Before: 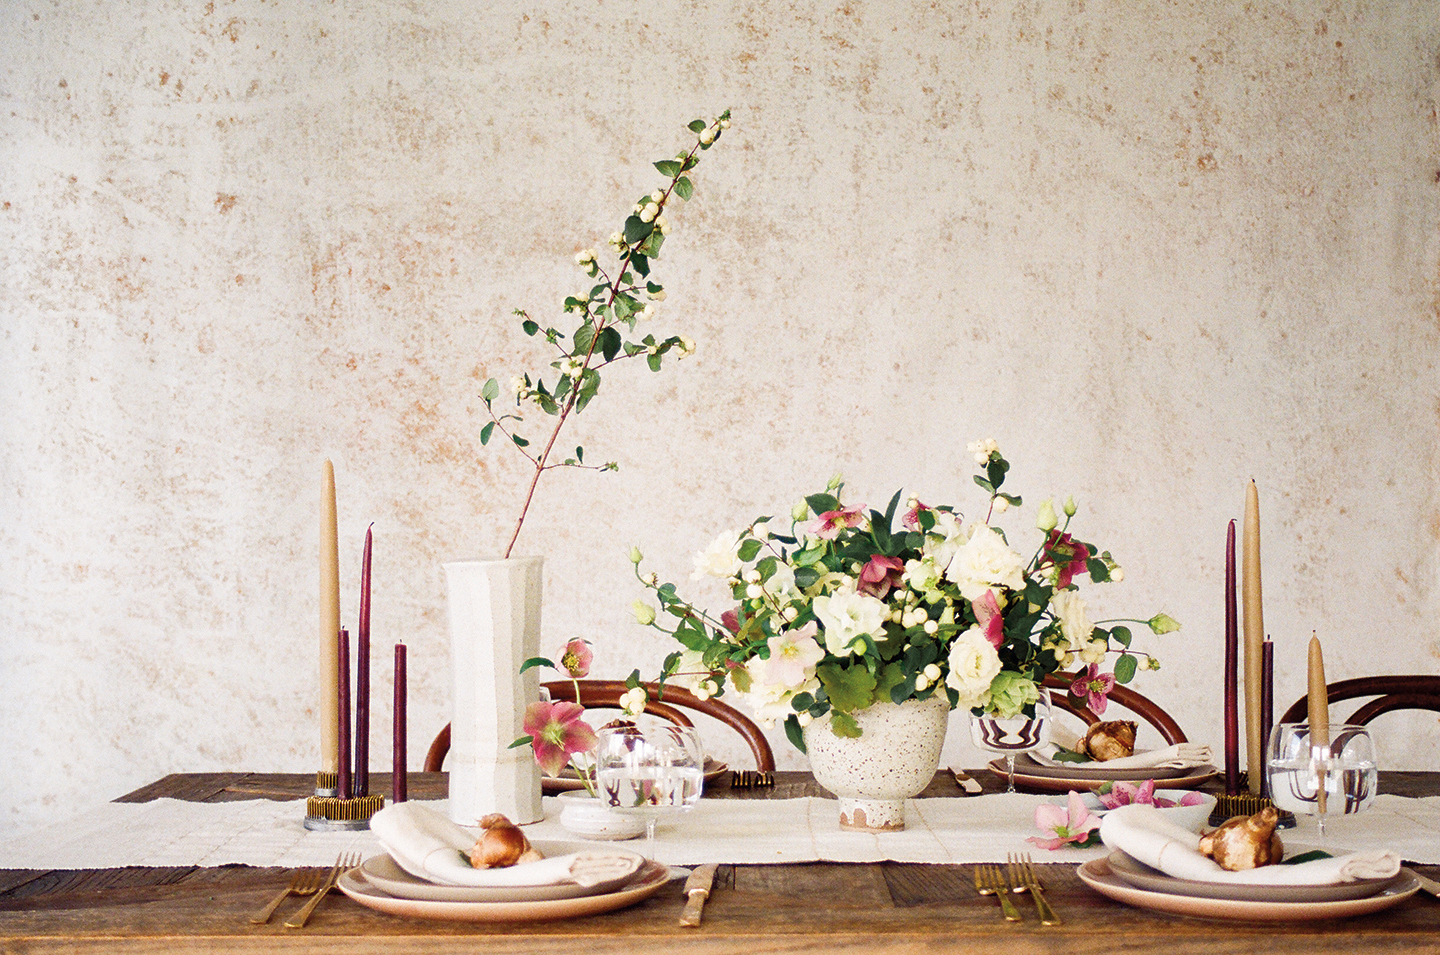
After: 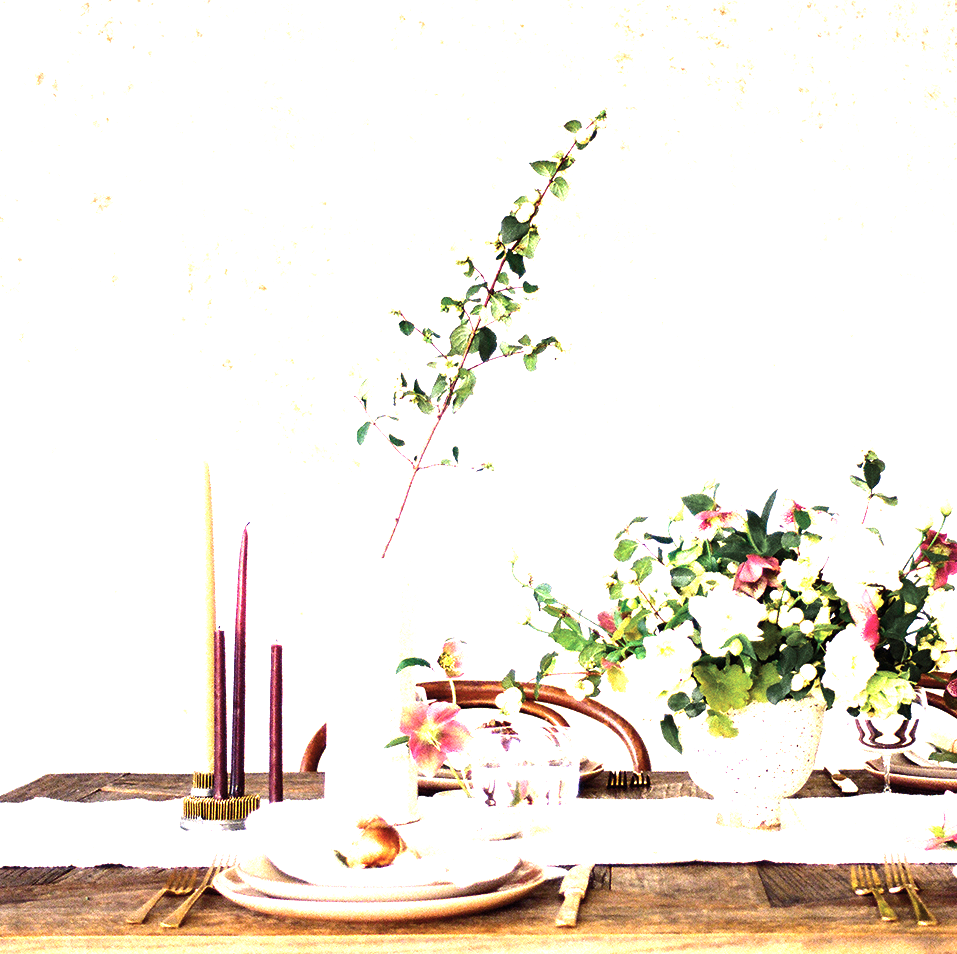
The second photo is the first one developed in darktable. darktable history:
tone equalizer: -8 EV -1.12 EV, -7 EV -0.977 EV, -6 EV -0.895 EV, -5 EV -0.614 EV, -3 EV 0.564 EV, -2 EV 0.844 EV, -1 EV 1.01 EV, +0 EV 1.05 EV, edges refinement/feathering 500, mask exposure compensation -1.57 EV, preserve details no
crop and rotate: left 8.675%, right 24.808%
exposure: black level correction 0, exposure 0.69 EV, compensate exposure bias true, compensate highlight preservation false
